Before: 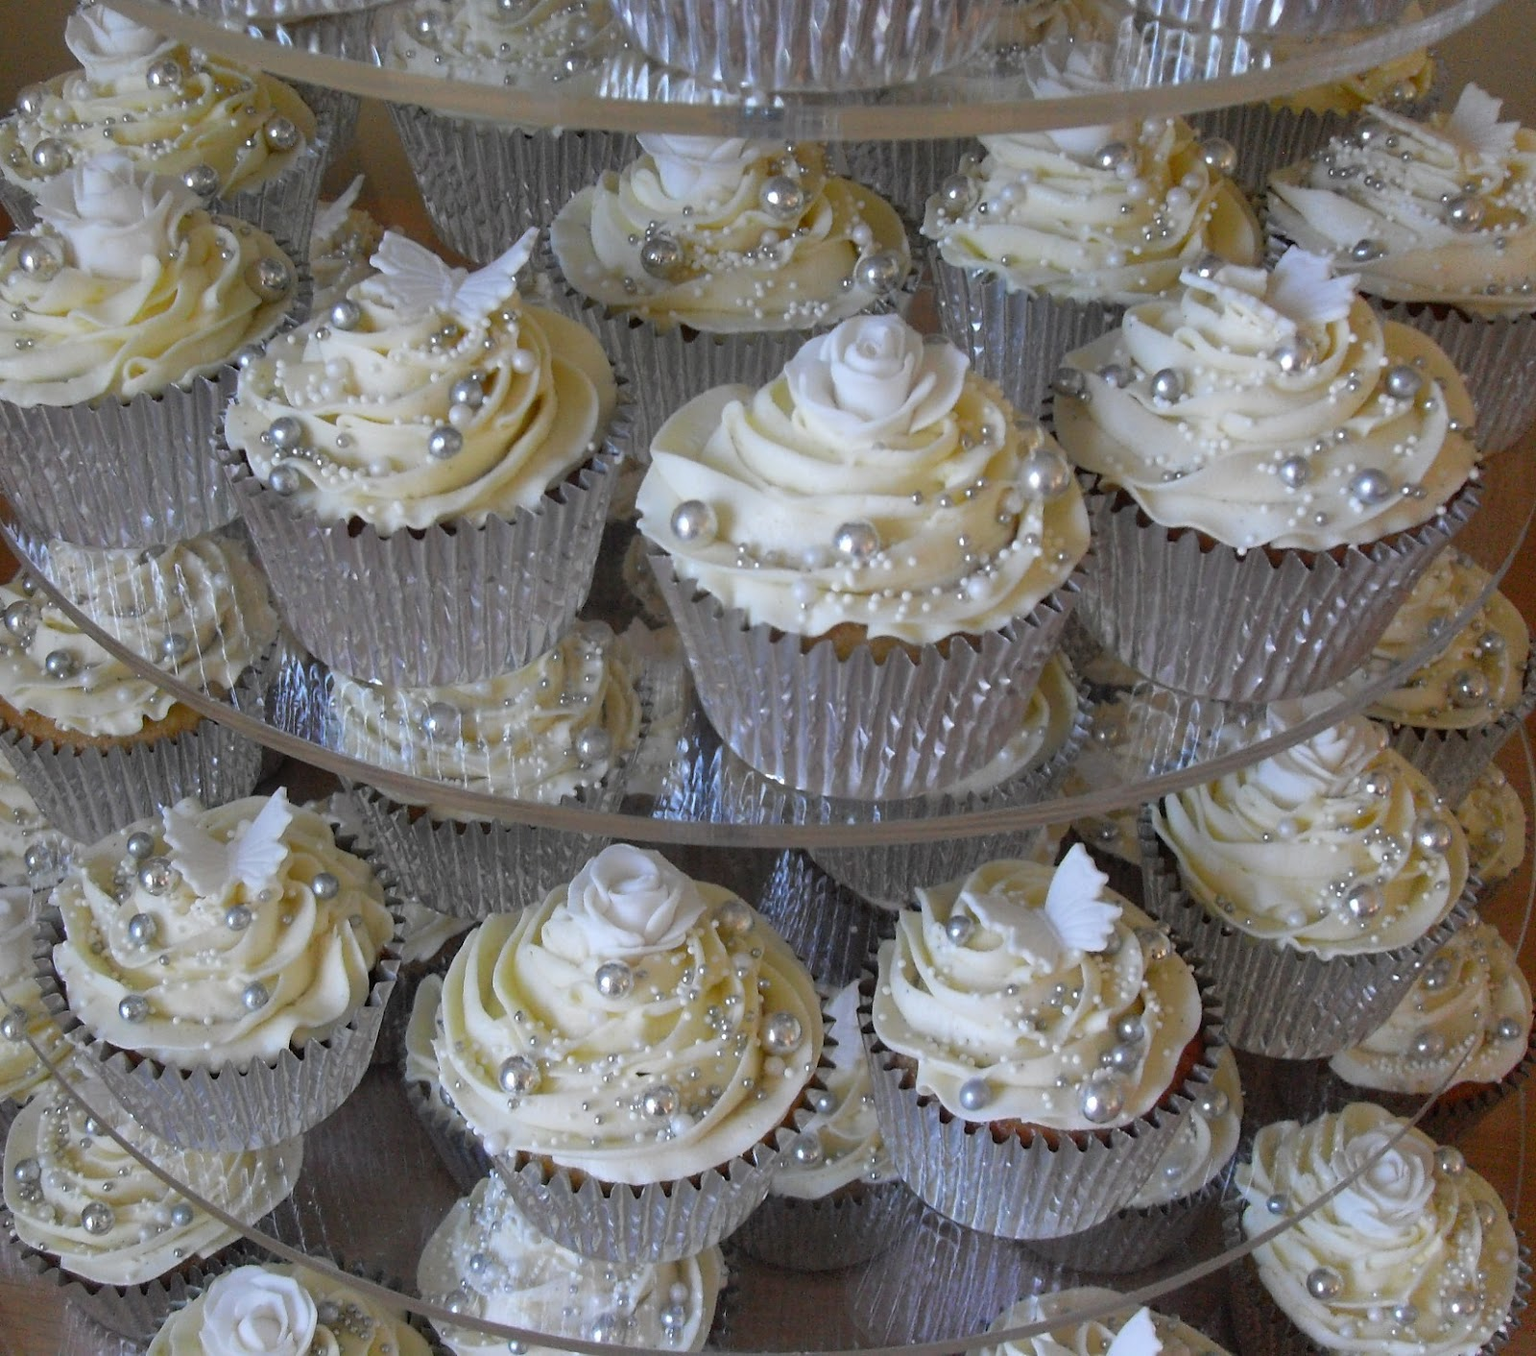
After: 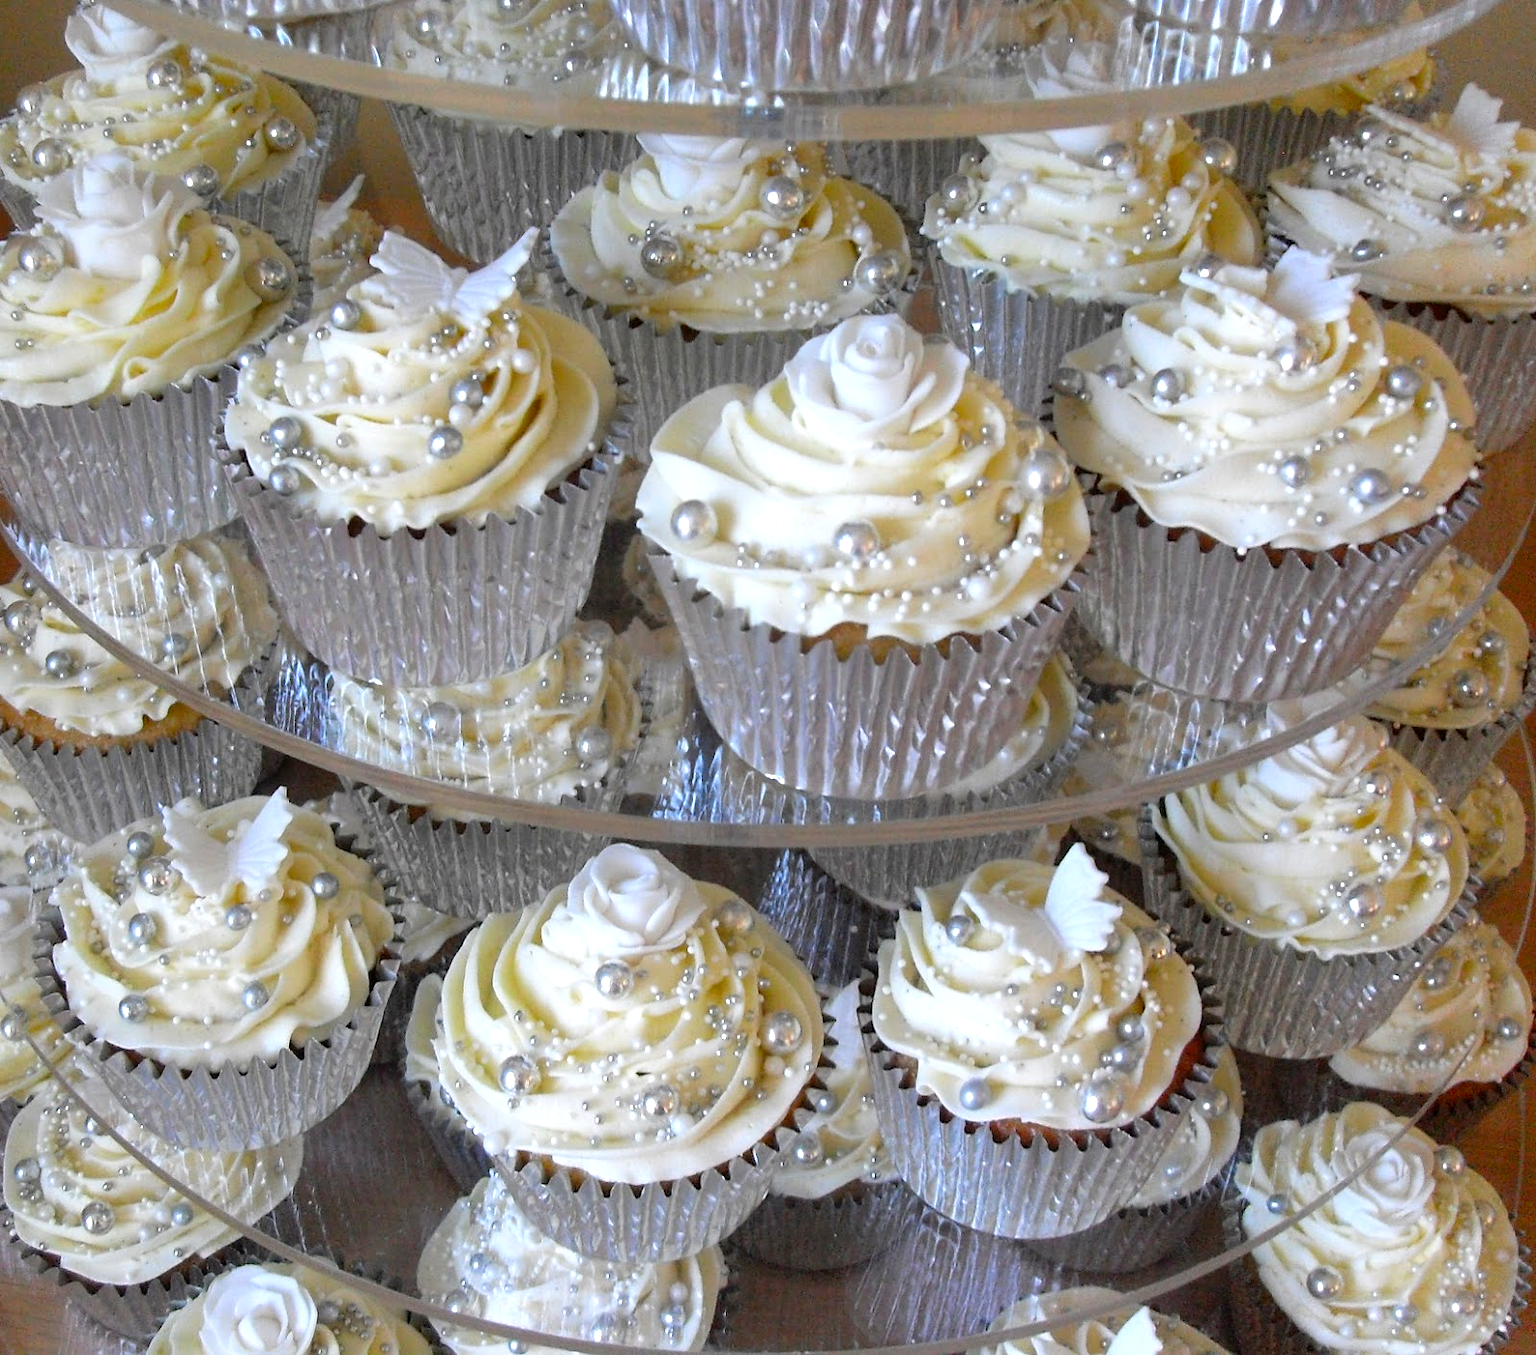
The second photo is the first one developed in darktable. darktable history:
exposure: exposure 0.661 EV, compensate highlight preservation false
color correction: saturation 1.11
